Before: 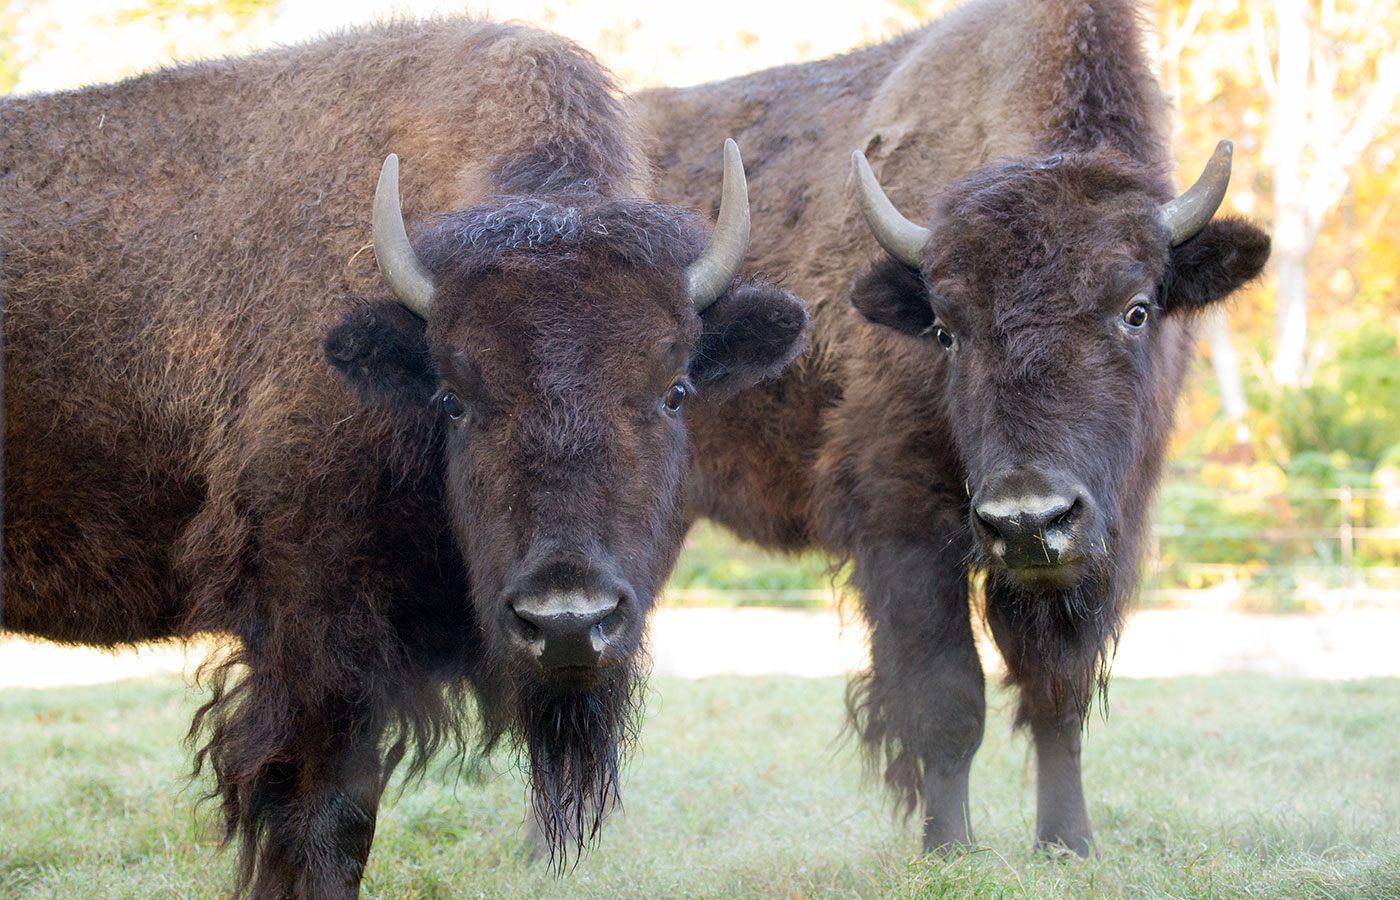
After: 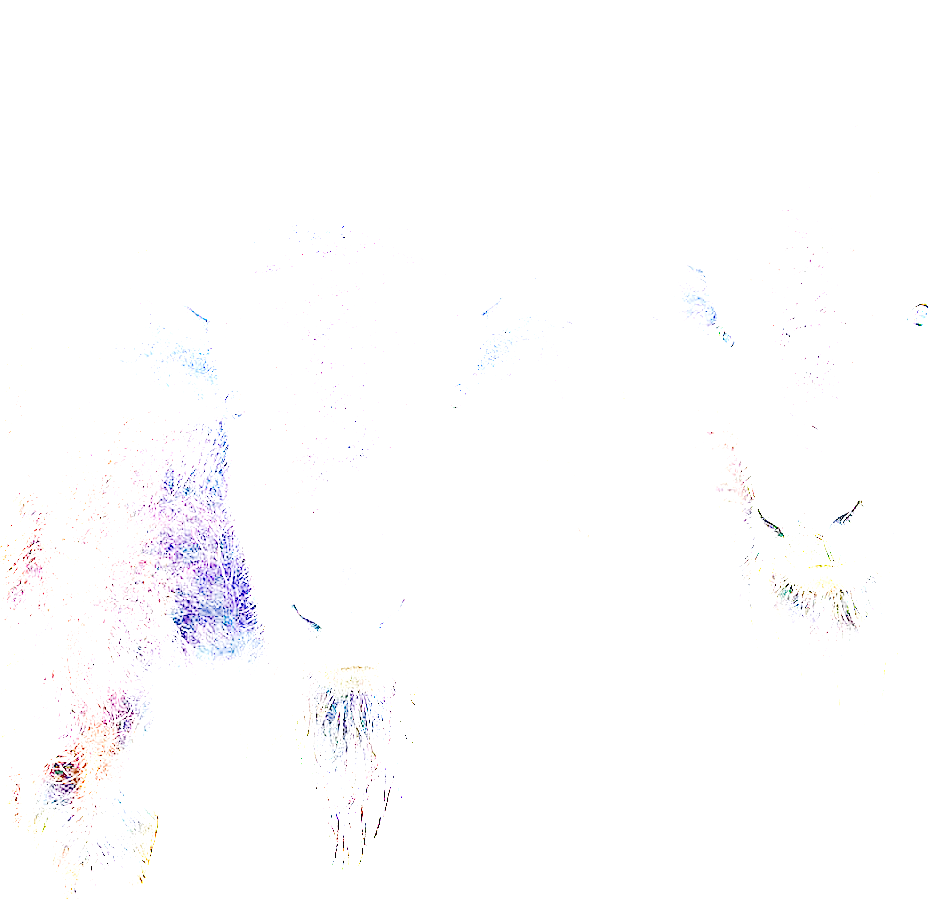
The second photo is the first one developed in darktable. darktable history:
tone curve: curves: ch0 [(0, 0.023) (0.113, 0.081) (0.204, 0.197) (0.498, 0.608) (0.709, 0.819) (0.984, 0.961)]; ch1 [(0, 0) (0.172, 0.123) (0.317, 0.272) (0.414, 0.382) (0.476, 0.479) (0.505, 0.501) (0.528, 0.54) (0.618, 0.647) (0.709, 0.764) (1, 1)]; ch2 [(0, 0) (0.411, 0.424) (0.492, 0.502) (0.521, 0.521) (0.55, 0.576) (0.686, 0.638) (1, 1)], preserve colors none
crop and rotate: left 15.538%, right 17.789%
sharpen: on, module defaults
color balance rgb: power › hue 310.93°, perceptual saturation grading › global saturation 0.316%
exposure: exposure 7.925 EV, compensate highlight preservation false
